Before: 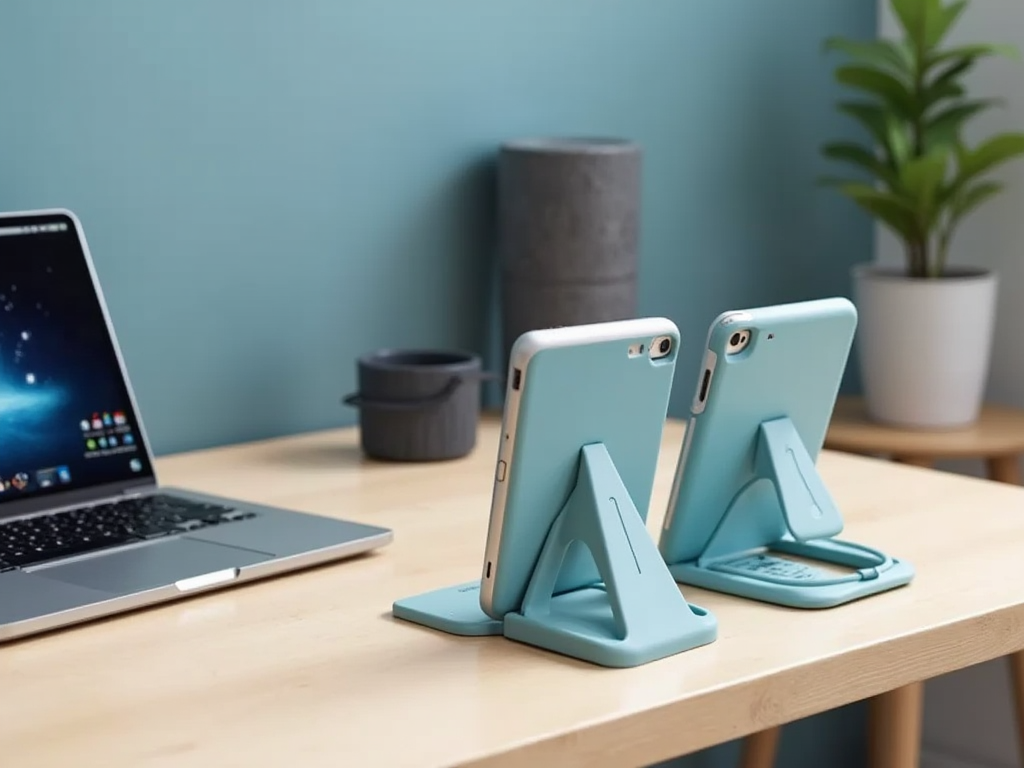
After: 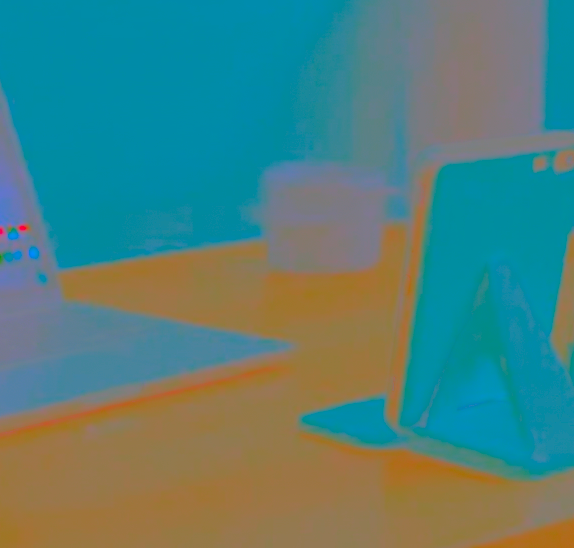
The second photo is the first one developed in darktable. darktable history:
exposure: black level correction 0, exposure 0.694 EV, compensate highlight preservation false
crop: left 9.322%, top 24.255%, right 34.621%, bottom 4.273%
levels: levels [0.044, 0.416, 0.908]
contrast brightness saturation: contrast -0.985, brightness -0.176, saturation 0.757
color calibration: illuminant same as pipeline (D50), adaptation XYZ, x 0.345, y 0.359, temperature 5011.2 K
